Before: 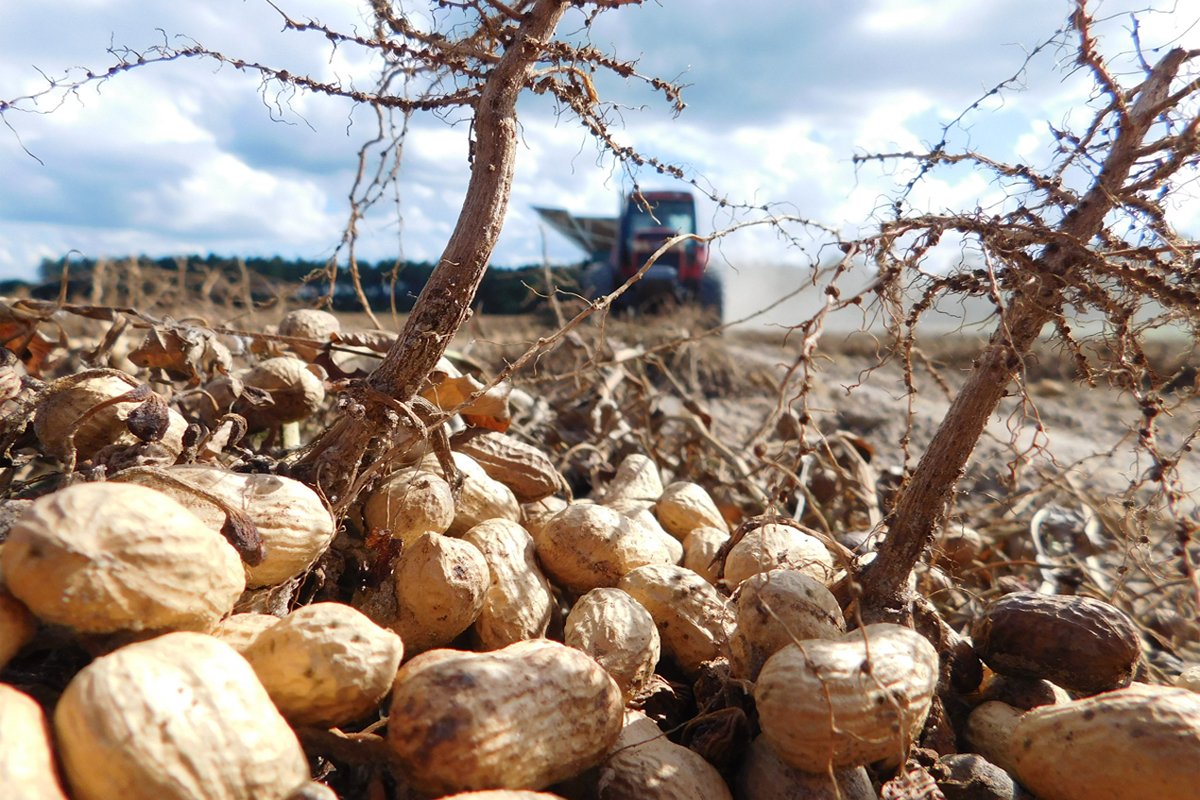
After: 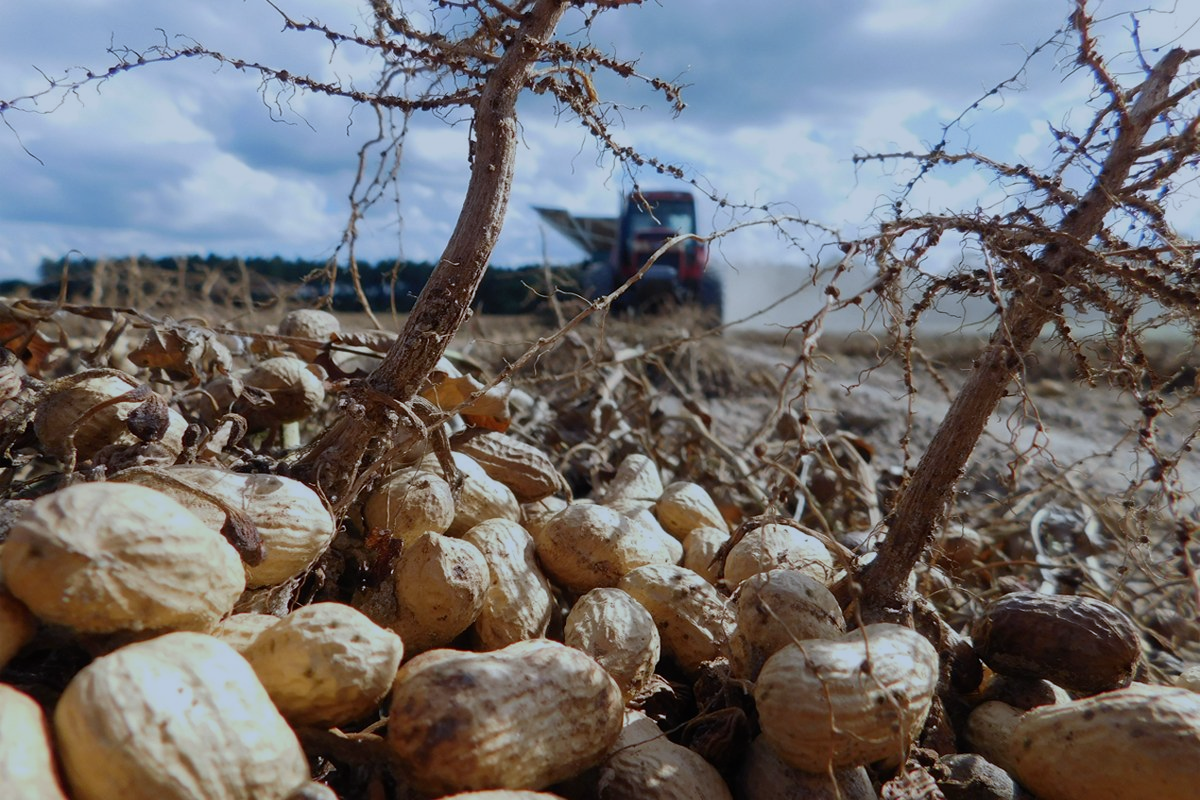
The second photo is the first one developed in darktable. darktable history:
exposure: black level correction 0, exposure -0.766 EV, compensate highlight preservation false
white balance: red 0.924, blue 1.095
